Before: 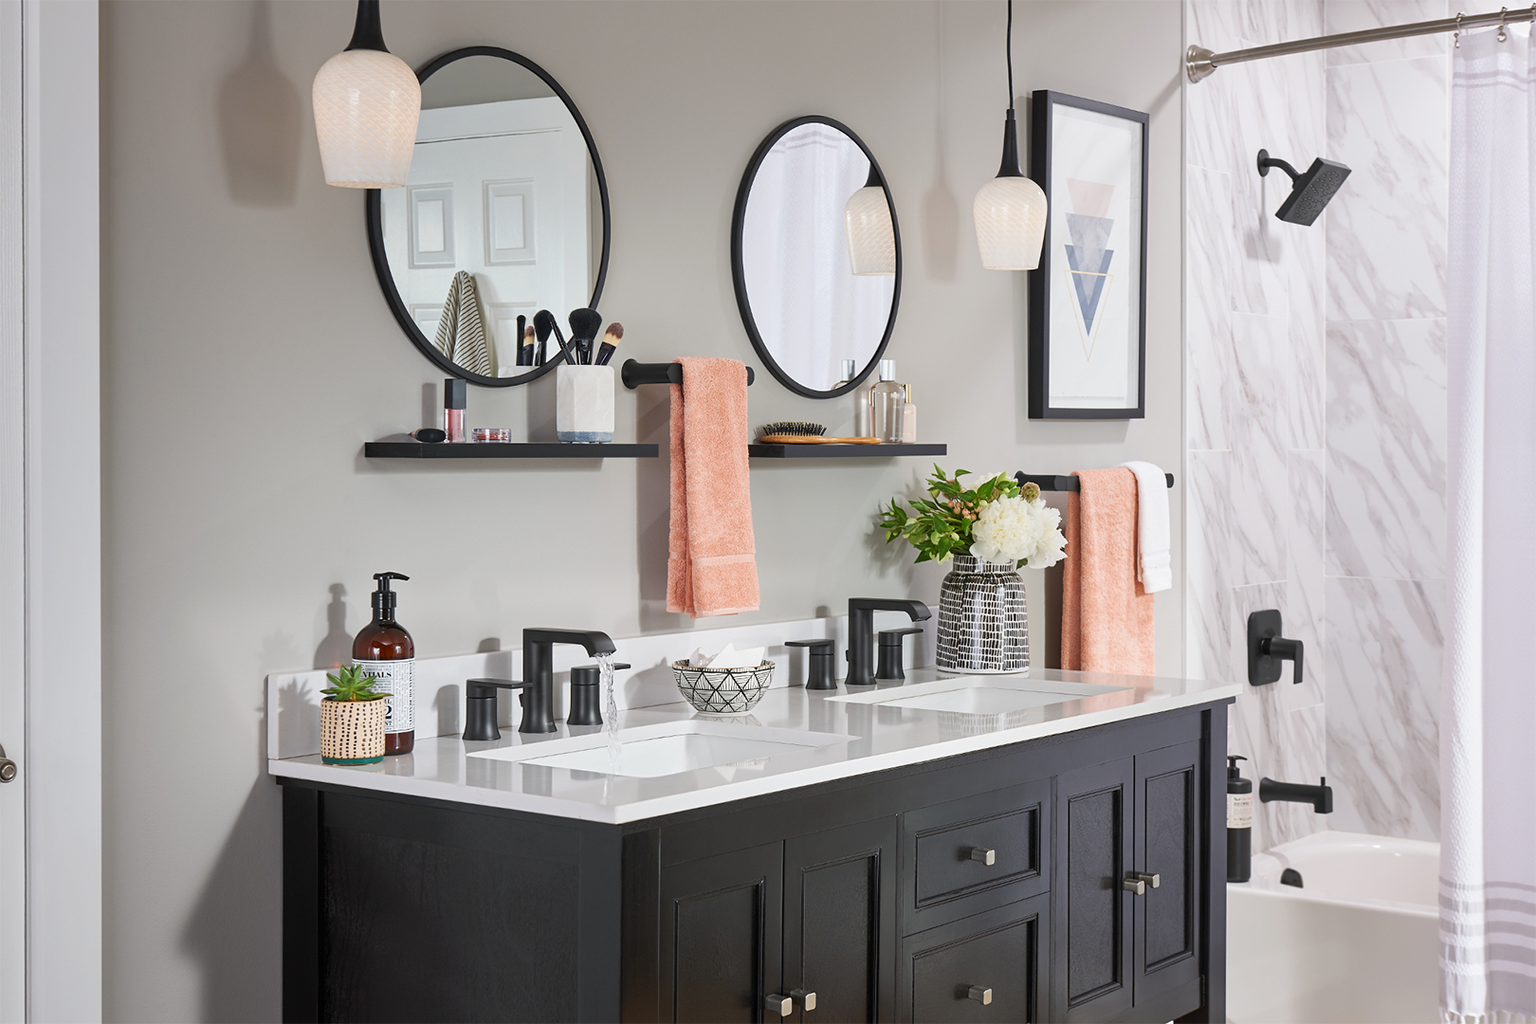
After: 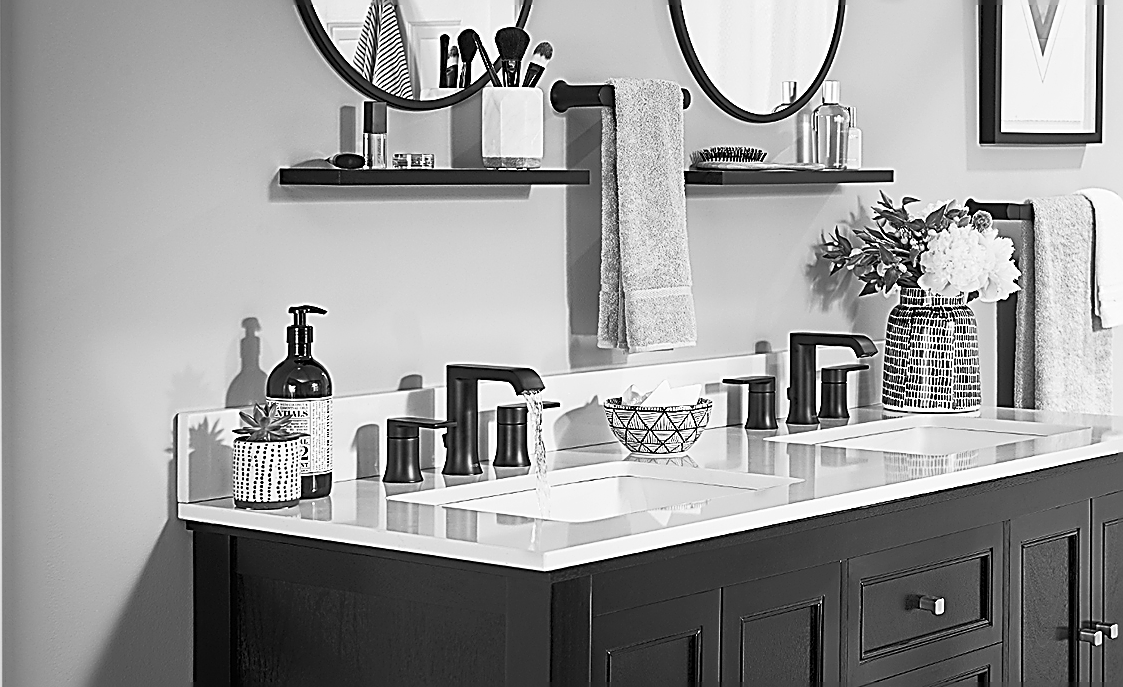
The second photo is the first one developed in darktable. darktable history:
monochrome: a 1.94, b -0.638
crop: left 6.488%, top 27.668%, right 24.183%, bottom 8.656%
base curve: curves: ch0 [(0, 0) (0.257, 0.25) (0.482, 0.586) (0.757, 0.871) (1, 1)]
sharpen: amount 2
white balance: emerald 1
